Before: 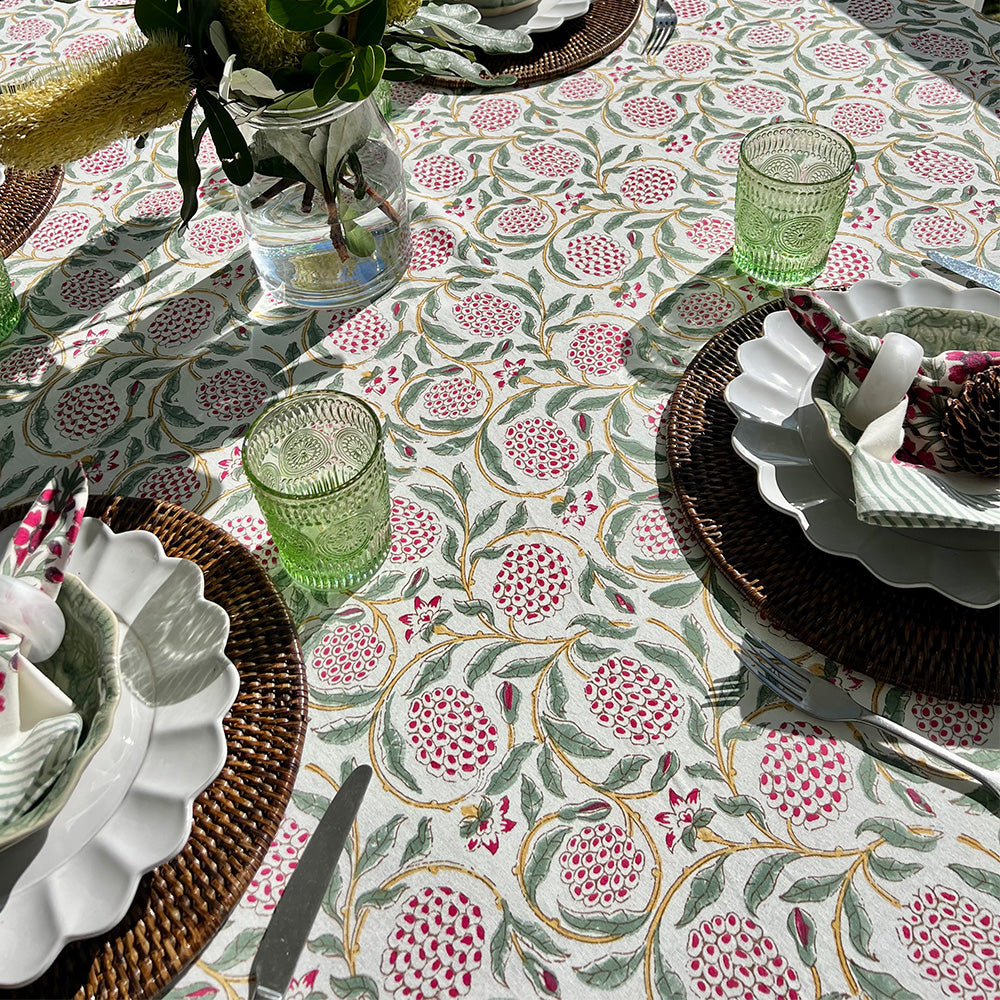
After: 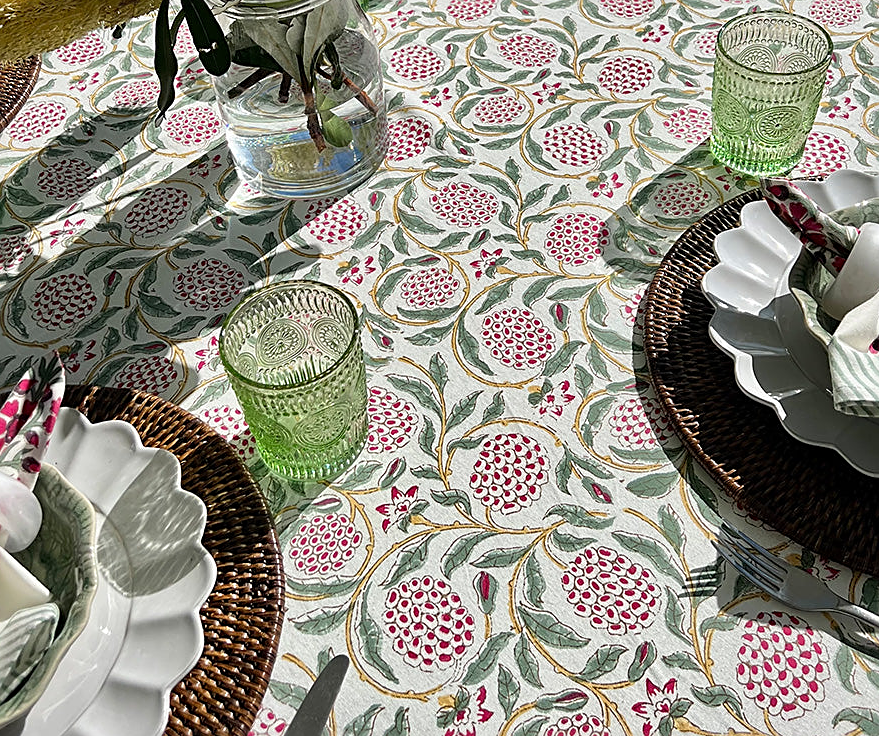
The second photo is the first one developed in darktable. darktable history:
crop and rotate: left 2.359%, top 11.02%, right 9.72%, bottom 15.318%
sharpen: on, module defaults
